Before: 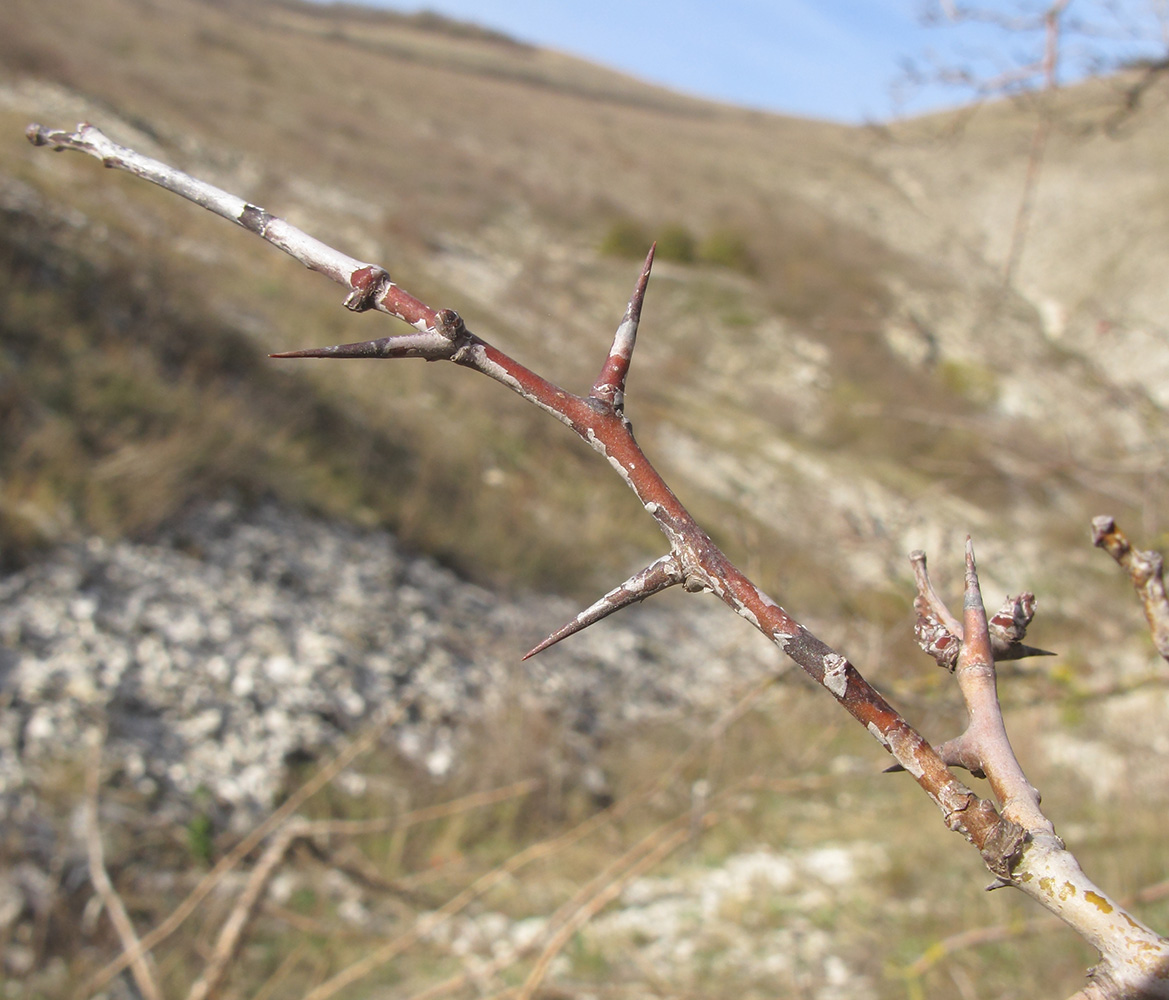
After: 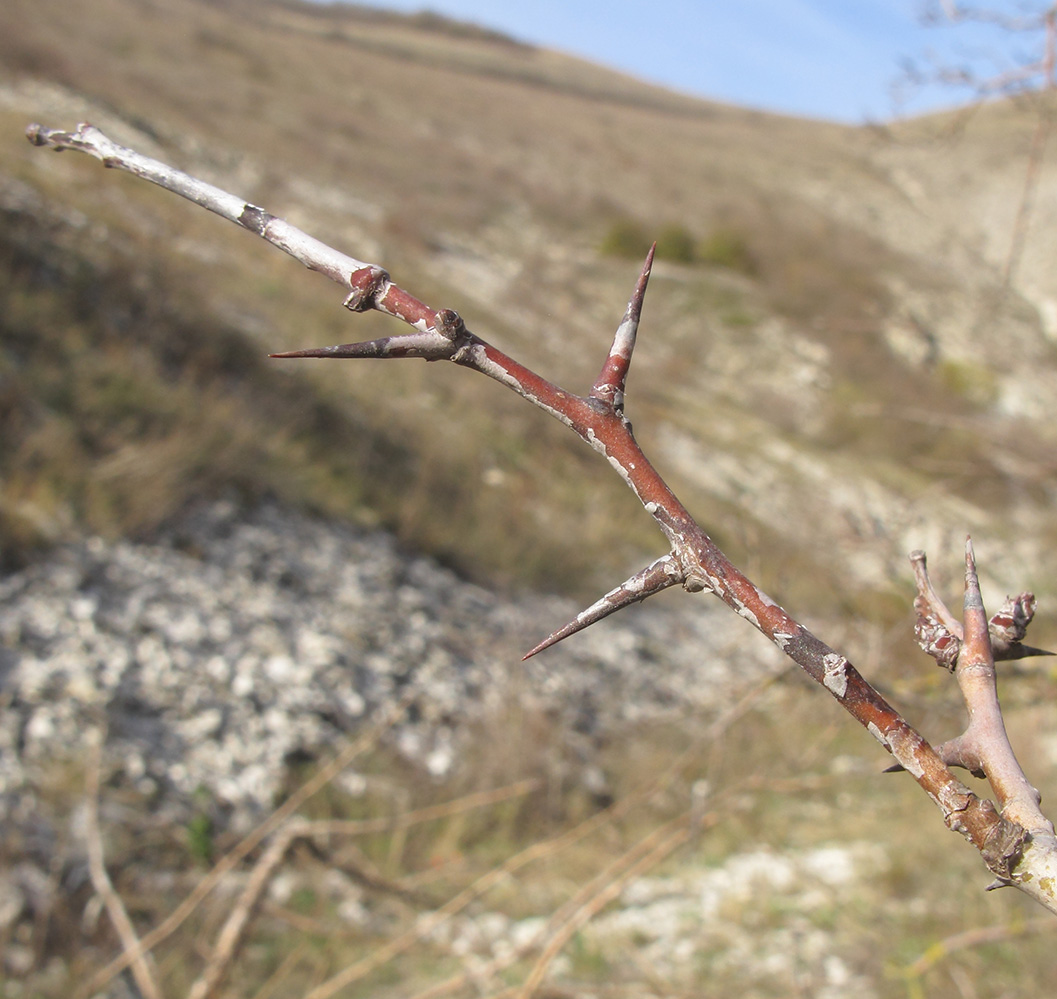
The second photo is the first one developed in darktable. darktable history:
crop: right 9.5%, bottom 0.028%
